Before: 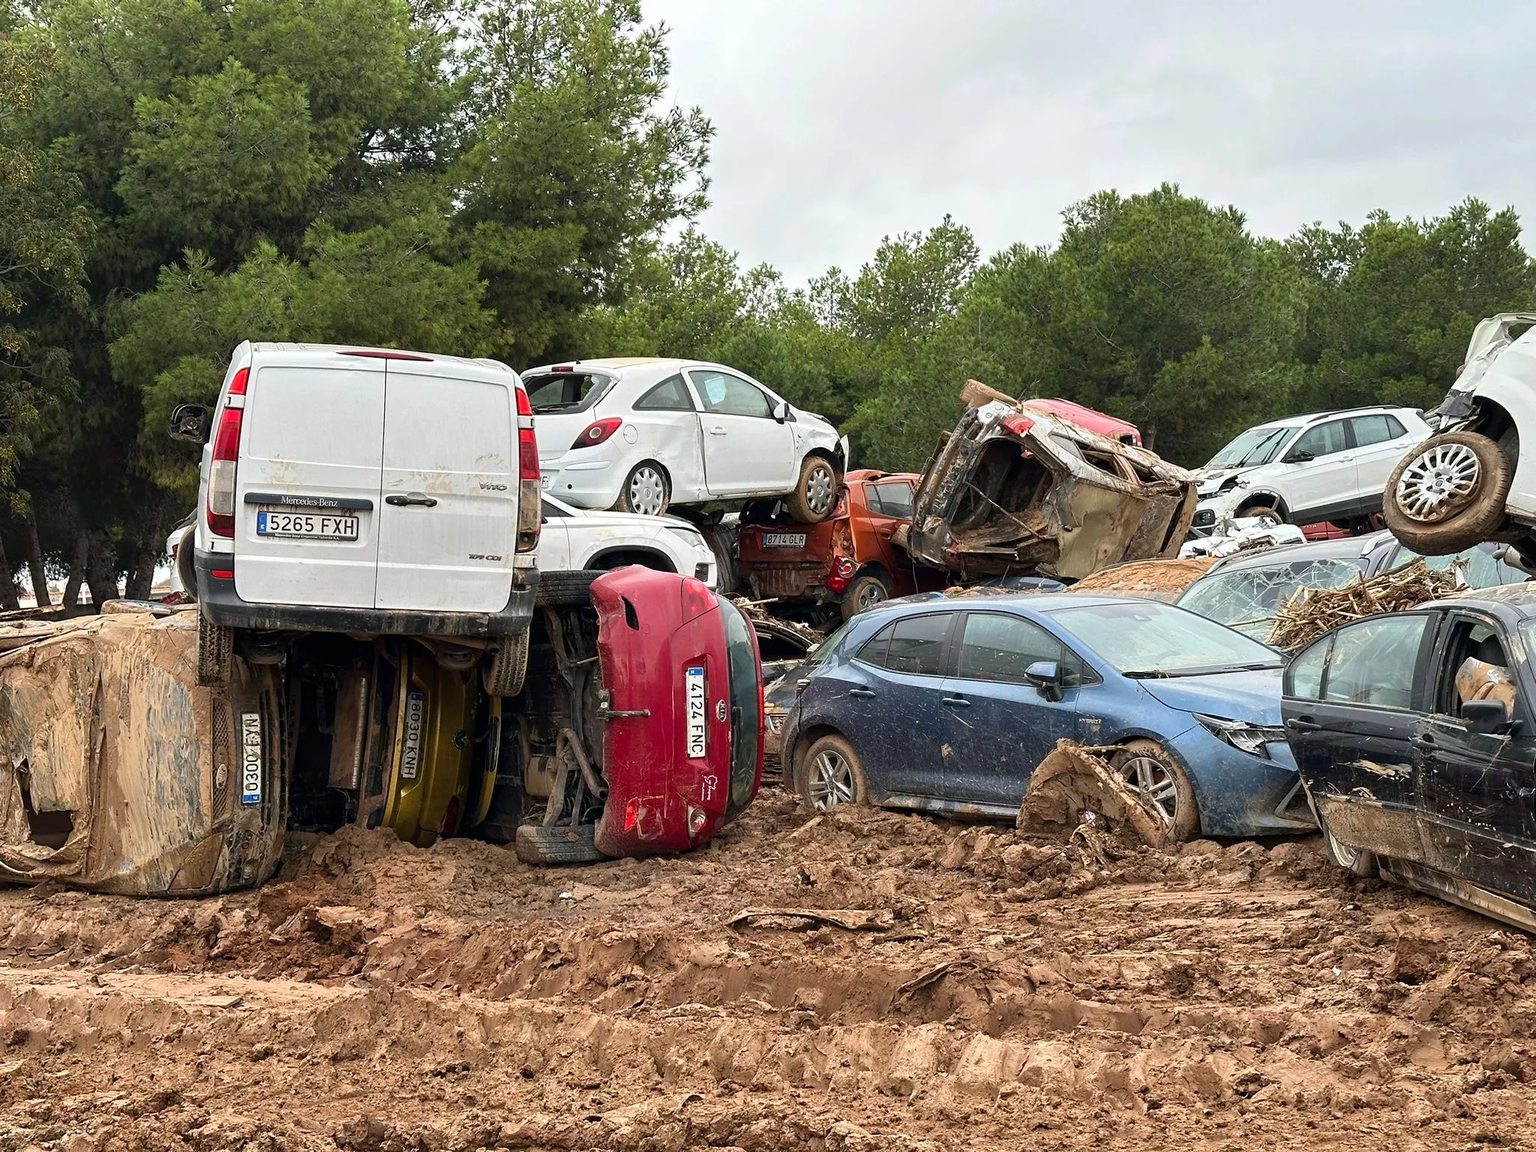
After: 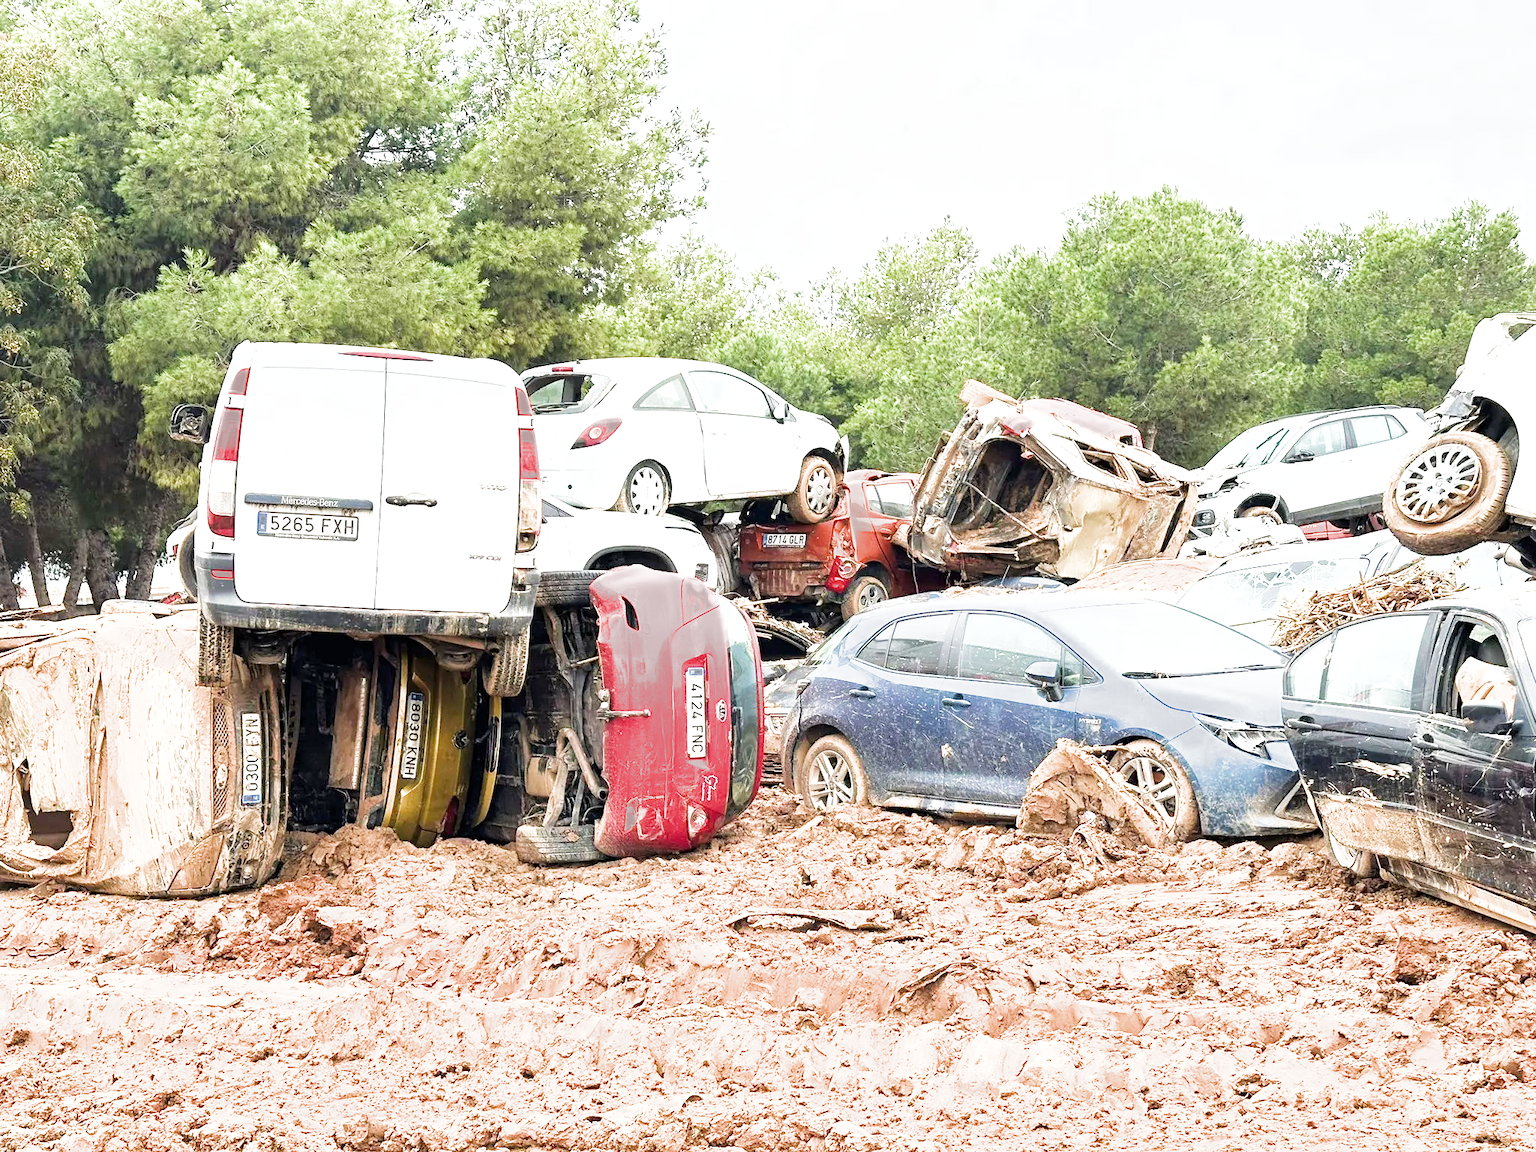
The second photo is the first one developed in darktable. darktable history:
filmic rgb: middle gray luminance 9.23%, black relative exposure -10.55 EV, white relative exposure 3.45 EV, threshold 6 EV, target black luminance 0%, hardness 5.98, latitude 59.69%, contrast 1.087, highlights saturation mix 5%, shadows ↔ highlights balance 29.23%, add noise in highlights 0, color science v3 (2019), use custom middle-gray values true, iterations of high-quality reconstruction 0, contrast in highlights soft, enable highlight reconstruction true
exposure: black level correction 0, exposure 1.6 EV, compensate exposure bias true, compensate highlight preservation false
